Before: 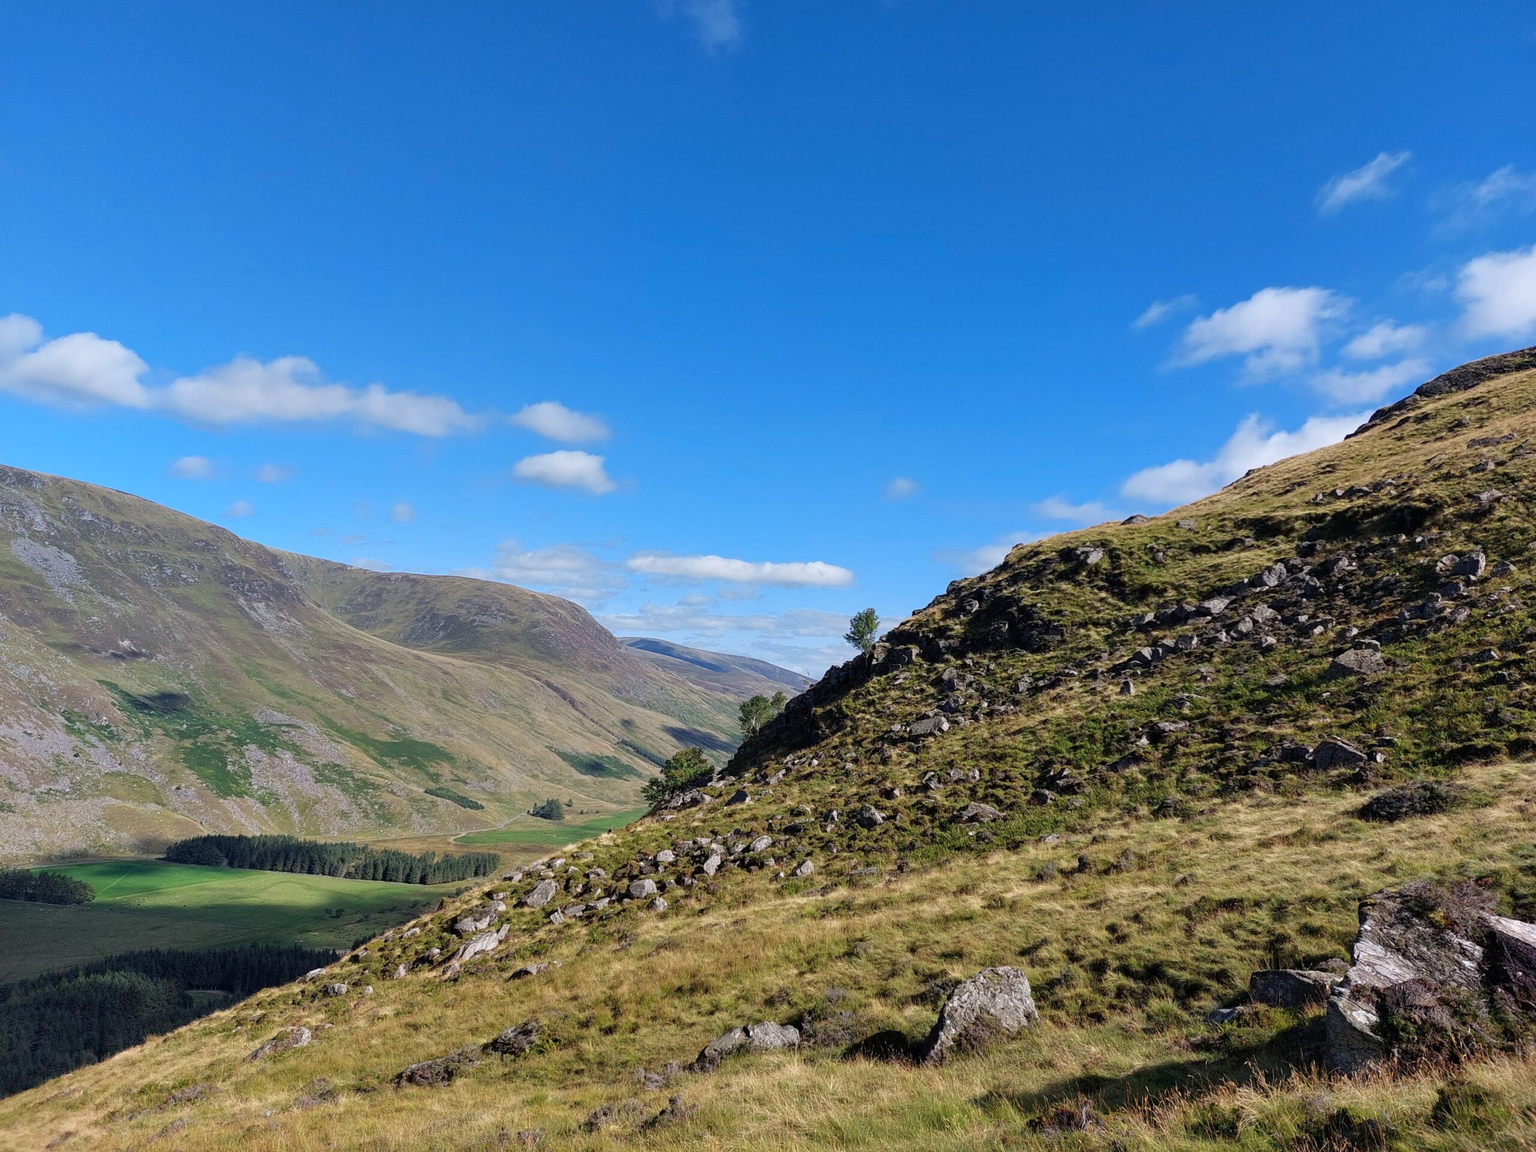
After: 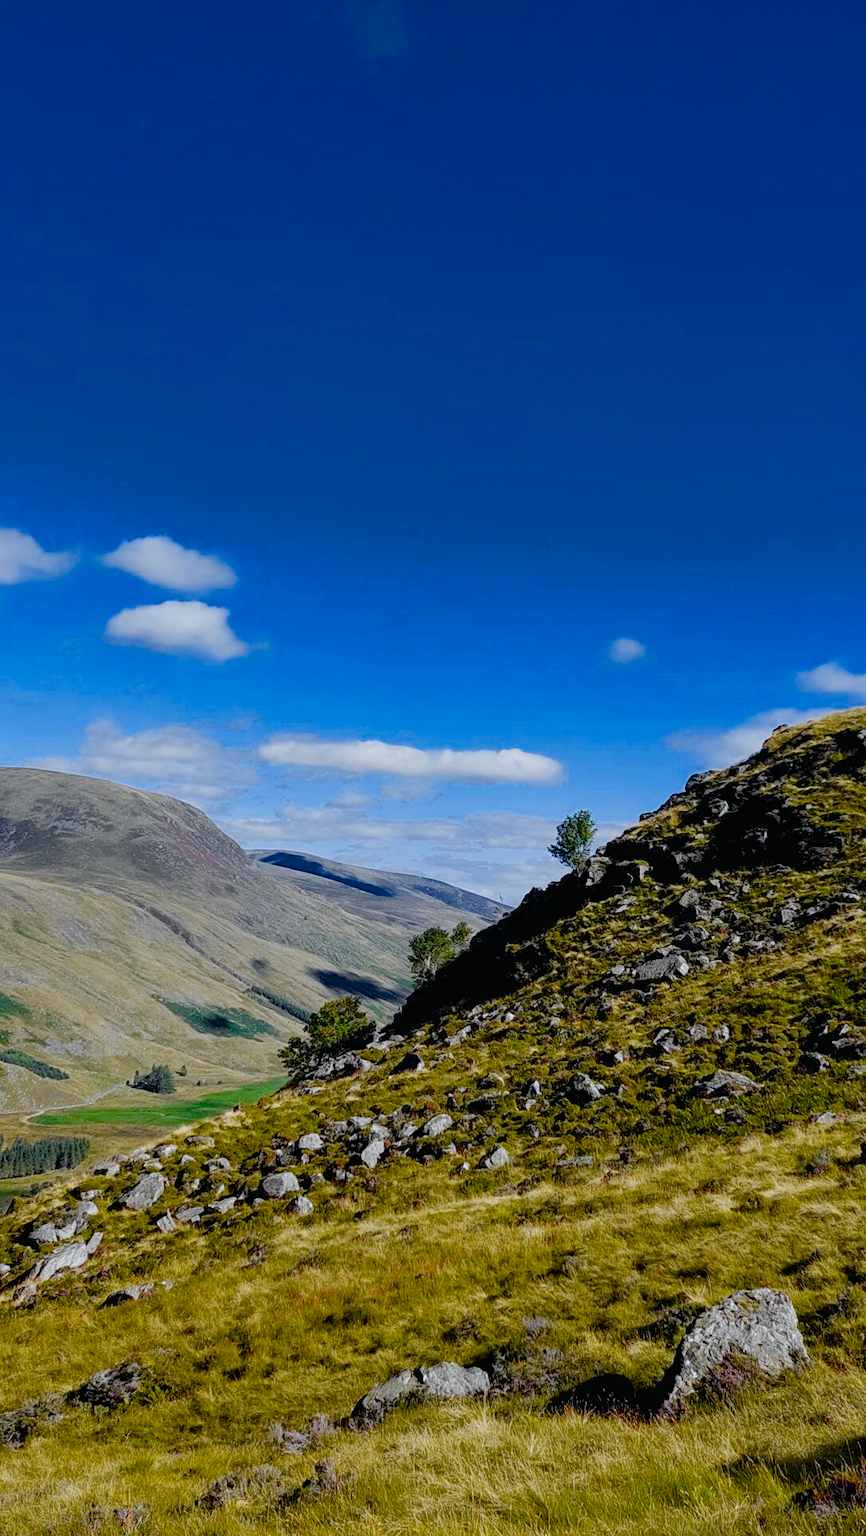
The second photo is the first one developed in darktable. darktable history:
crop: left 28.191%, right 29.492%
color calibration: illuminant Planckian (black body), adaptation linear Bradford (ICC v4), x 0.364, y 0.366, temperature 4408.38 K
color balance rgb: perceptual saturation grading › global saturation 34.659%, perceptual saturation grading › highlights -25.85%, perceptual saturation grading › shadows 24.518%, perceptual brilliance grading › global brilliance 10.184%, perceptual brilliance grading › shadows 14.816%, global vibrance 15.792%, saturation formula JzAzBz (2021)
exposure: black level correction 0.011, exposure -0.478 EV, compensate exposure bias true, compensate highlight preservation false
tone curve: curves: ch0 [(0, 0.012) (0.036, 0.035) (0.274, 0.288) (0.504, 0.536) (0.844, 0.84) (1, 0.983)]; ch1 [(0, 0) (0.389, 0.403) (0.462, 0.486) (0.499, 0.498) (0.511, 0.502) (0.536, 0.547) (0.579, 0.578) (0.626, 0.645) (0.749, 0.781) (1, 1)]; ch2 [(0, 0) (0.457, 0.486) (0.5, 0.5) (0.557, 0.561) (0.614, 0.622) (0.704, 0.732) (1, 1)], color space Lab, independent channels, preserve colors none
